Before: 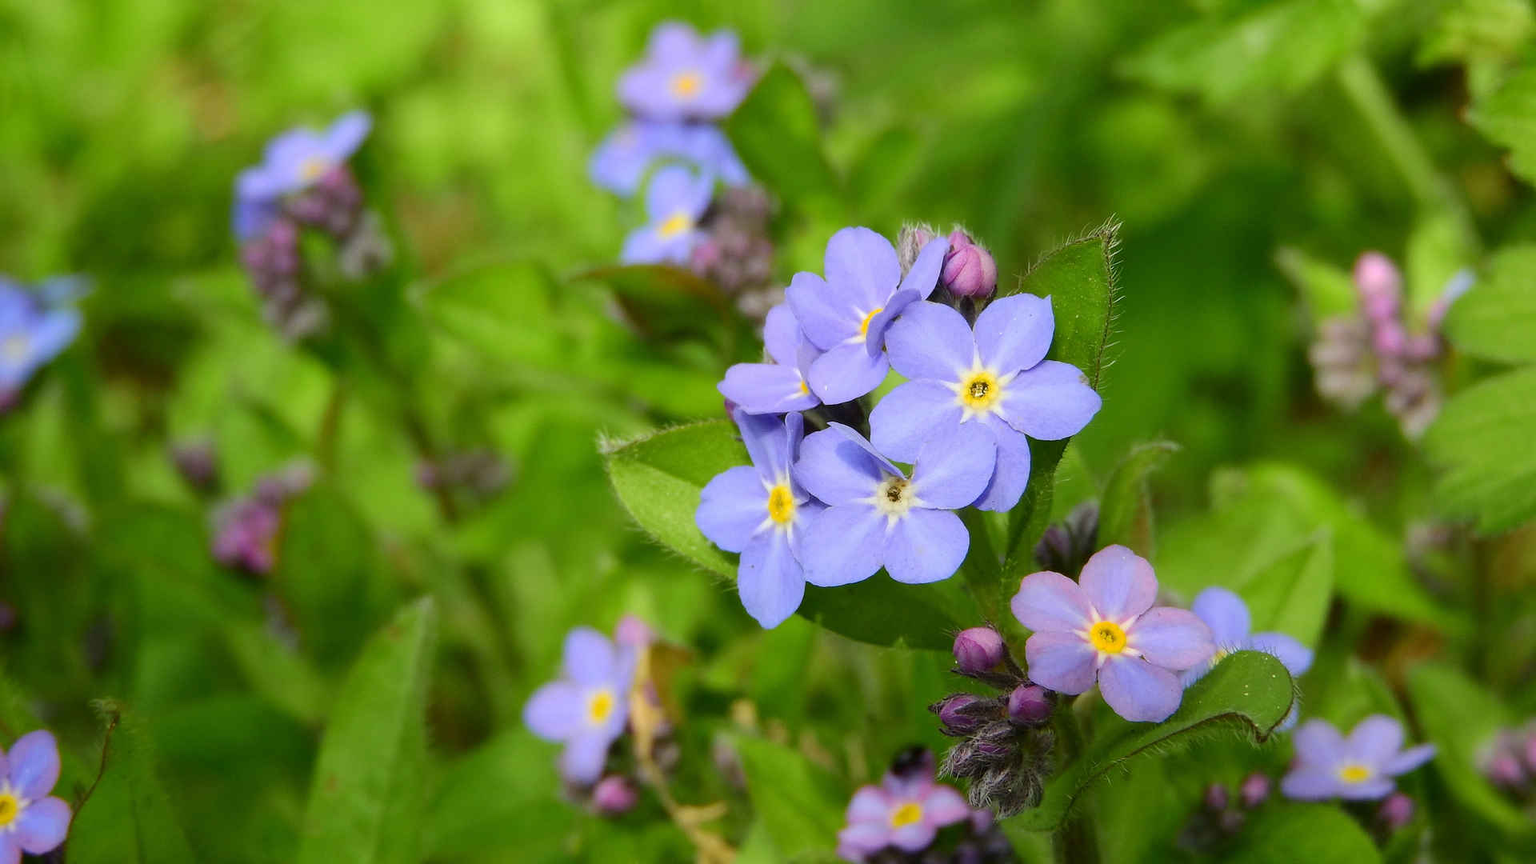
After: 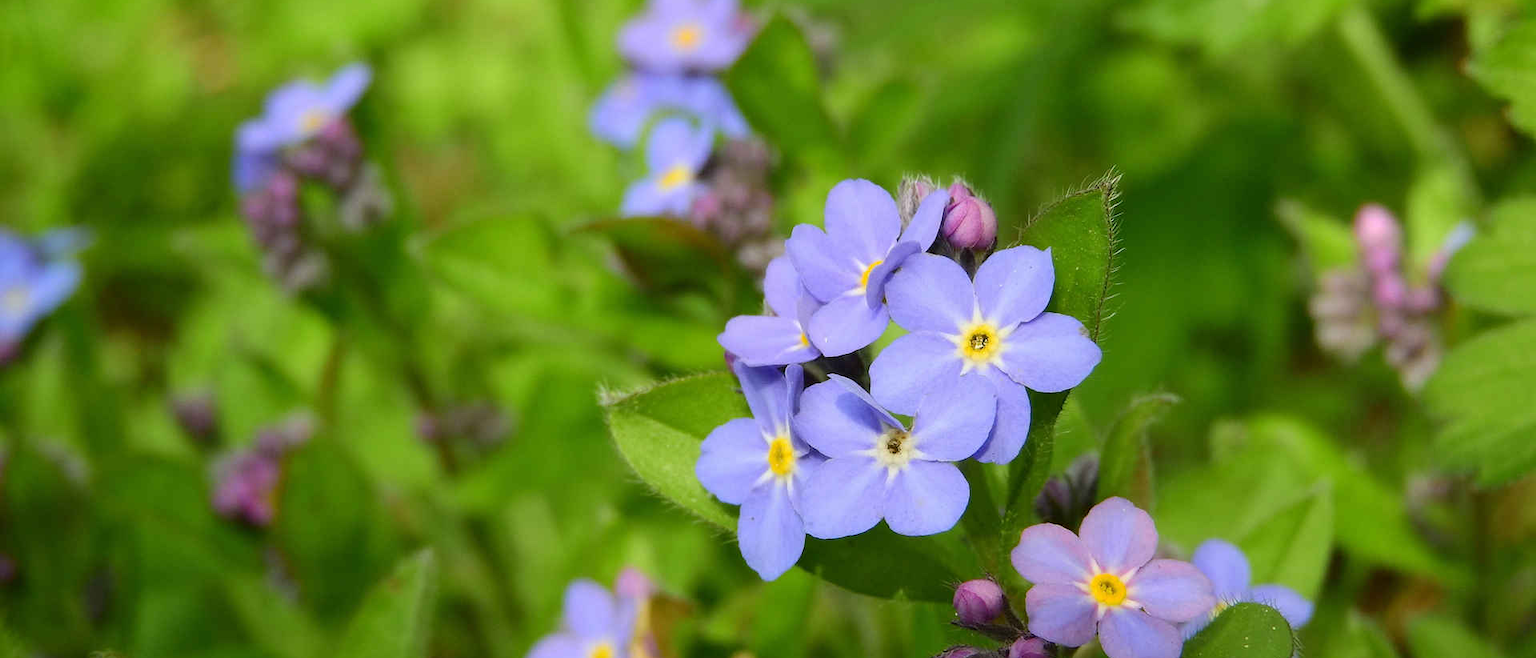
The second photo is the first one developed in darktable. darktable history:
crop: top 5.598%, bottom 18.163%
